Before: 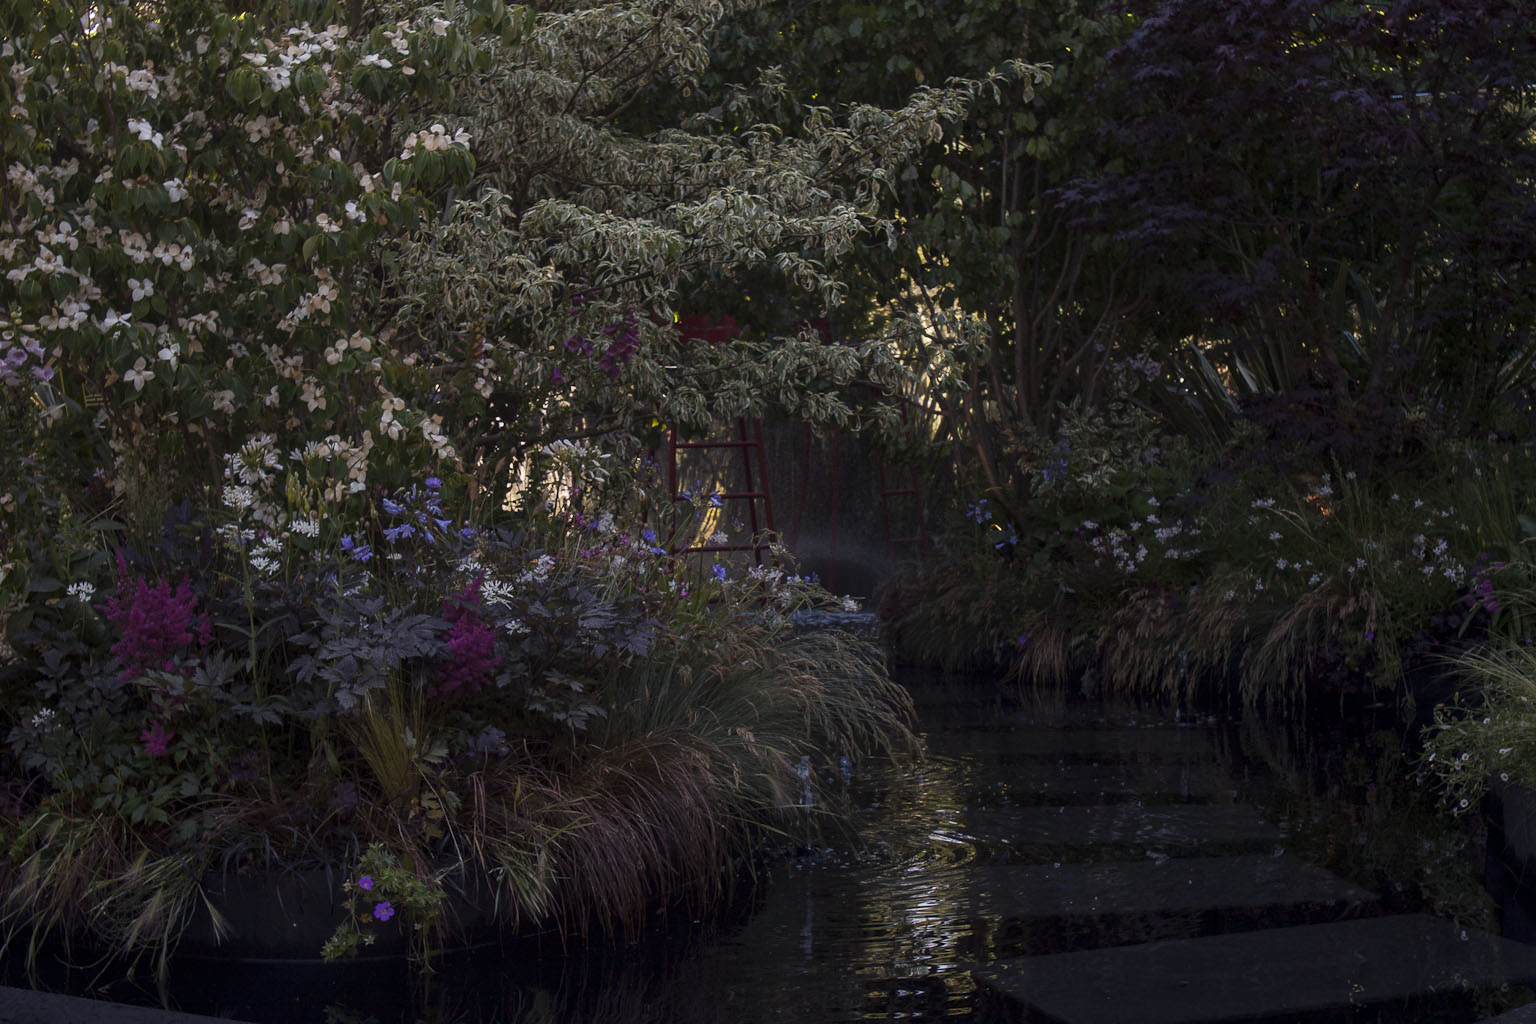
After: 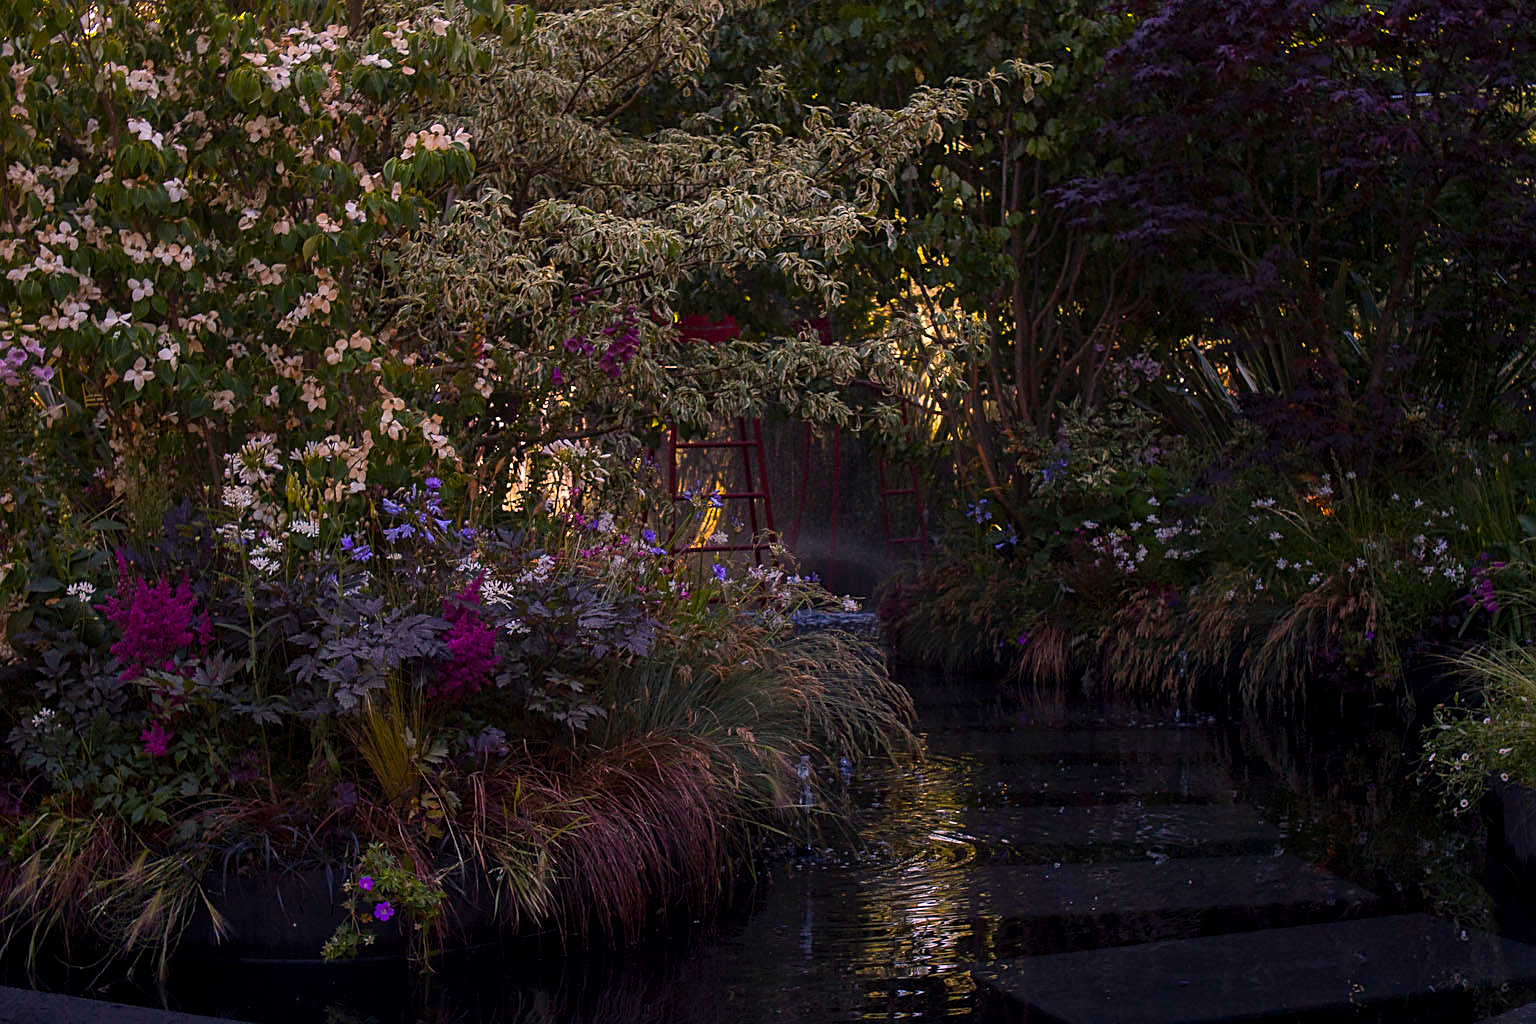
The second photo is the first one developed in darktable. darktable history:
color correction: highlights a* 12.12, highlights b* 5.47
color balance rgb: perceptual saturation grading › global saturation 36.649%, perceptual brilliance grading › mid-tones 9.371%, perceptual brilliance grading › shadows 14.868%, global vibrance 20%
sharpen: on, module defaults
